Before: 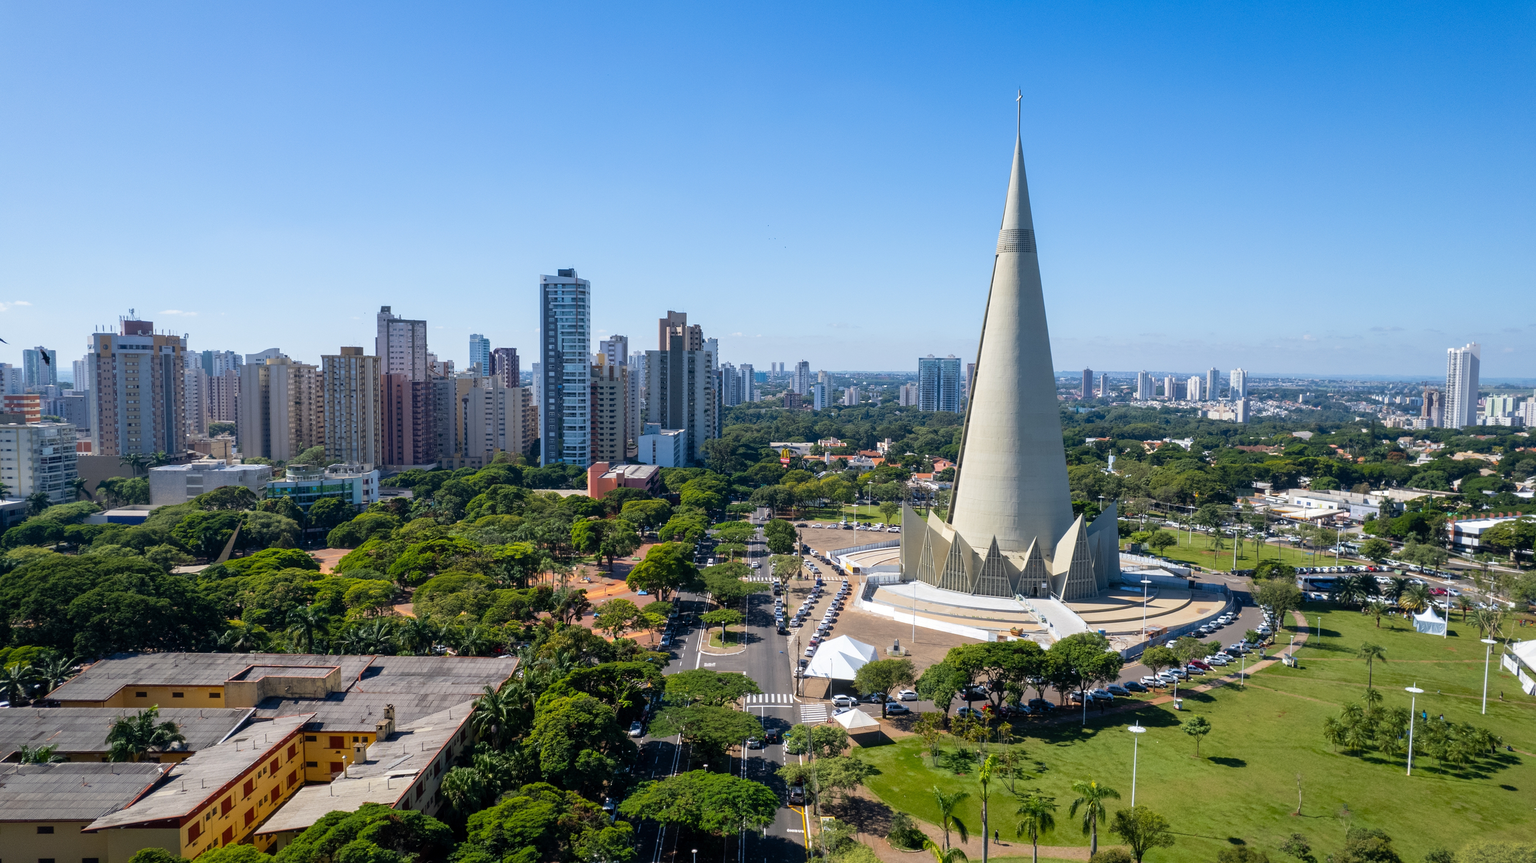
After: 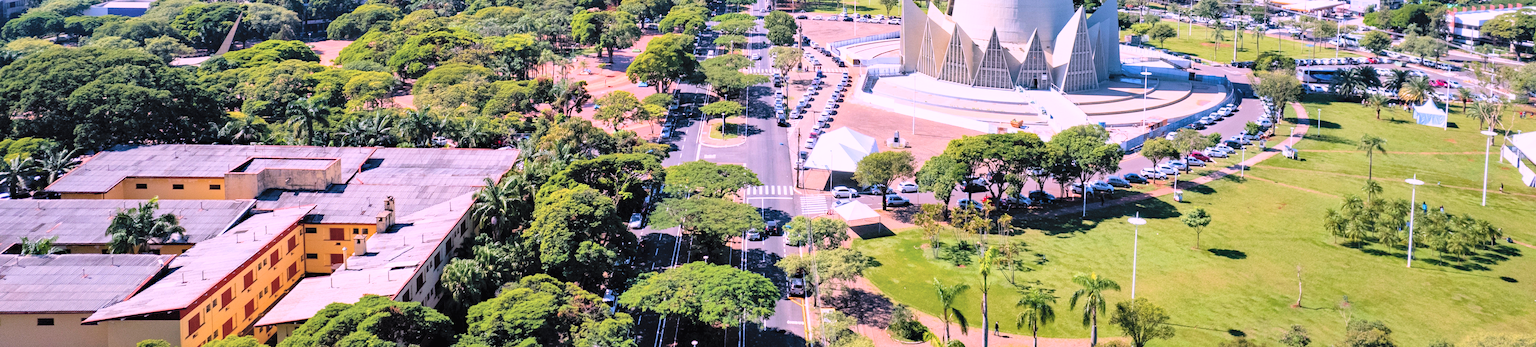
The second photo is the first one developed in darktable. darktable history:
filmic rgb: black relative exposure -7.97 EV, white relative exposure 3.8 EV, threshold 2.98 EV, hardness 4.34, enable highlight reconstruction true
velvia: strength 16.7%
shadows and highlights: soften with gaussian
contrast brightness saturation: contrast 0.101, brightness 0.313, saturation 0.138
exposure: black level correction 0, exposure 1.016 EV, compensate highlight preservation false
color correction: highlights a* 15.3, highlights b* -20.35
haze removal: compatibility mode true, adaptive false
crop and rotate: top 58.966%, bottom 0.706%
